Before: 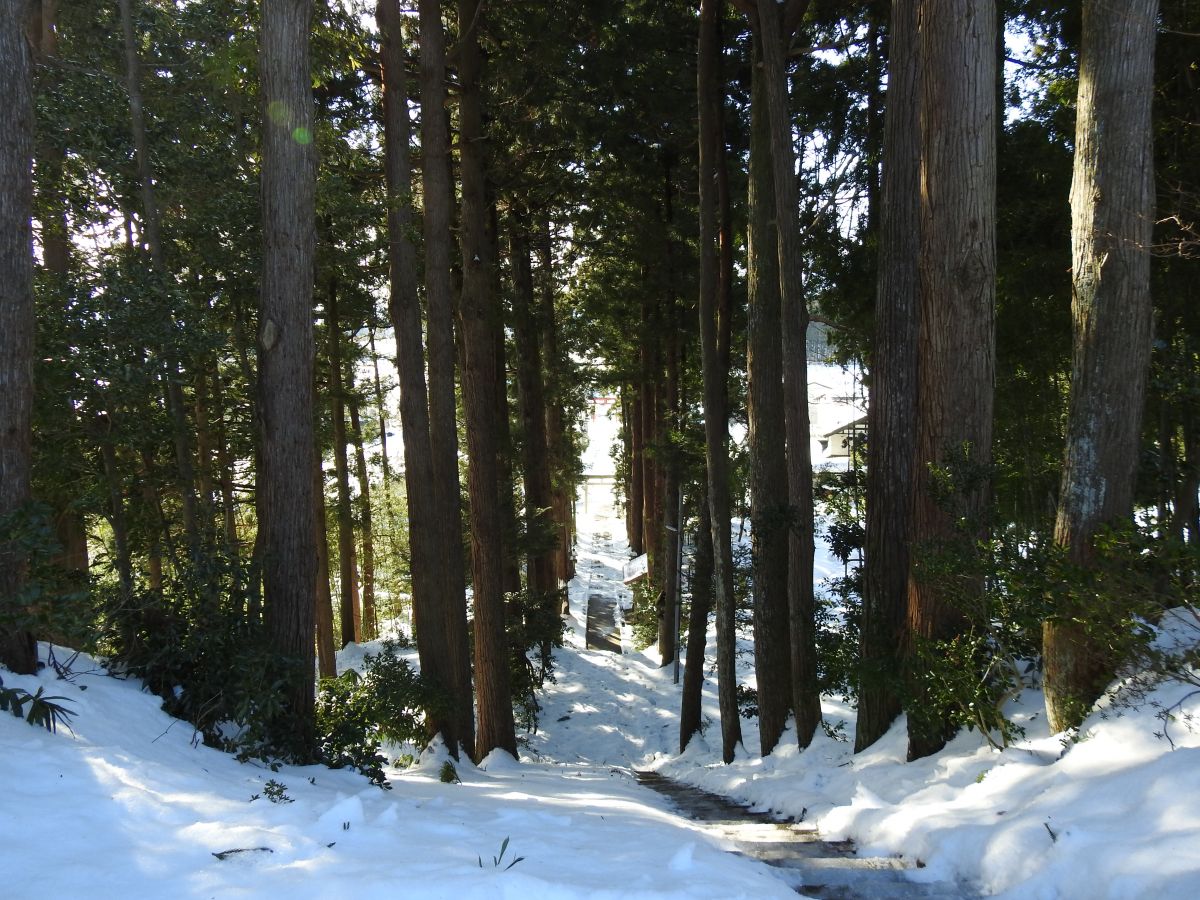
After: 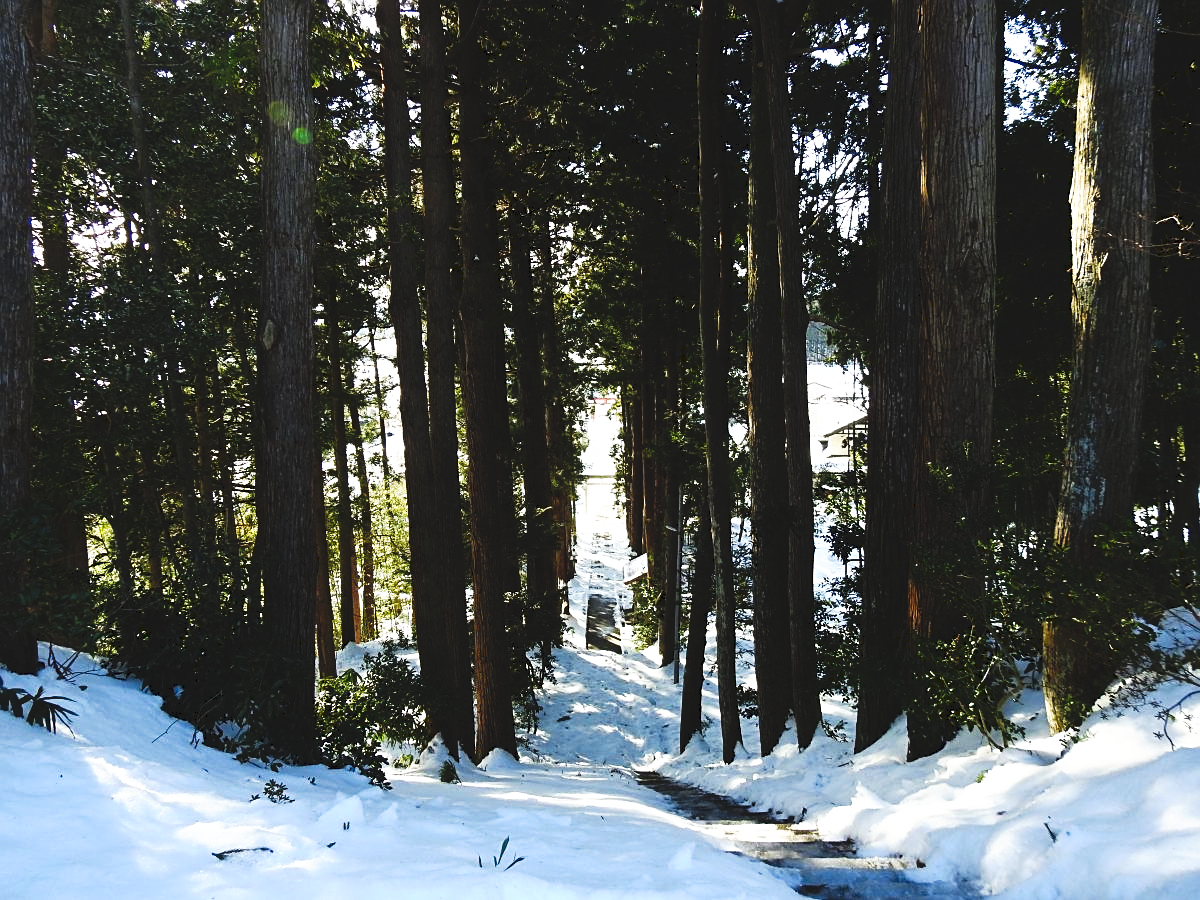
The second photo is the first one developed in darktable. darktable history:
tone curve: curves: ch0 [(0, 0) (0.003, 0.082) (0.011, 0.082) (0.025, 0.088) (0.044, 0.088) (0.069, 0.093) (0.1, 0.101) (0.136, 0.109) (0.177, 0.129) (0.224, 0.155) (0.277, 0.214) (0.335, 0.289) (0.399, 0.378) (0.468, 0.476) (0.543, 0.589) (0.623, 0.713) (0.709, 0.826) (0.801, 0.908) (0.898, 0.98) (1, 1)], preserve colors none
sharpen: amount 0.478
